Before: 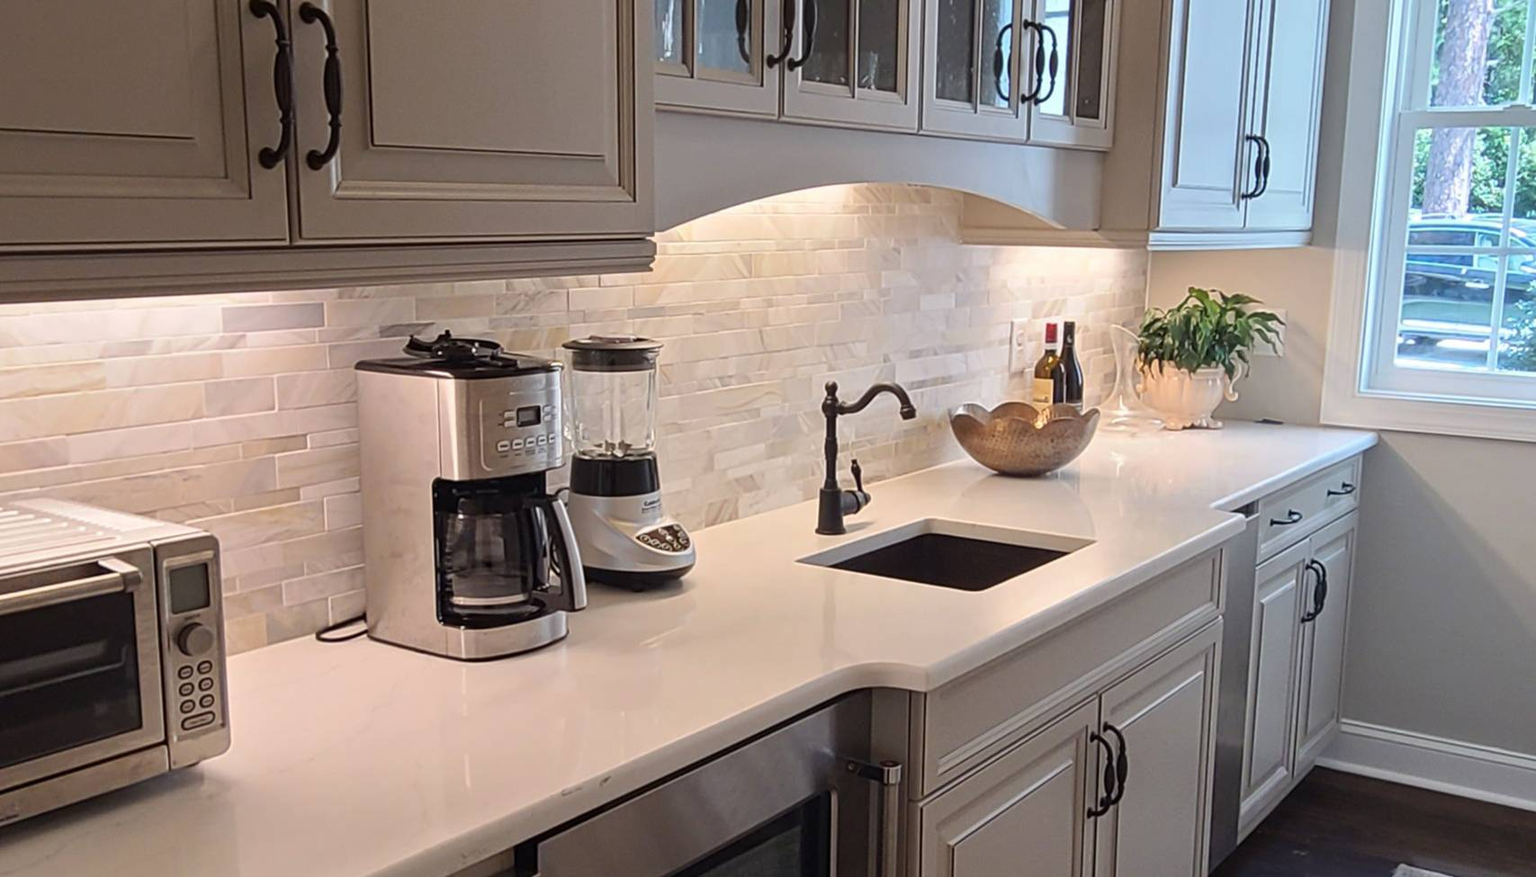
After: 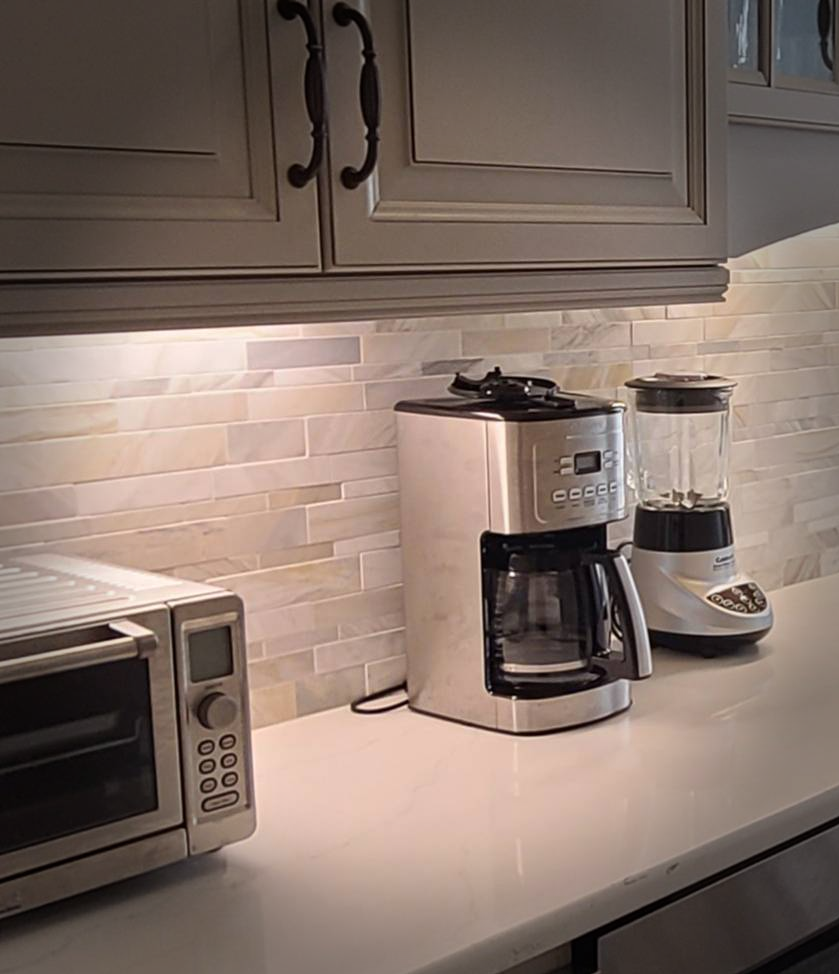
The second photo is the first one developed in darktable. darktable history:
vignetting: fall-off start 66.7%, fall-off radius 39.74%, brightness -0.576, saturation -0.258, automatic ratio true, width/height ratio 0.671, dithering 16-bit output
crop and rotate: left 0%, top 0%, right 50.845%
